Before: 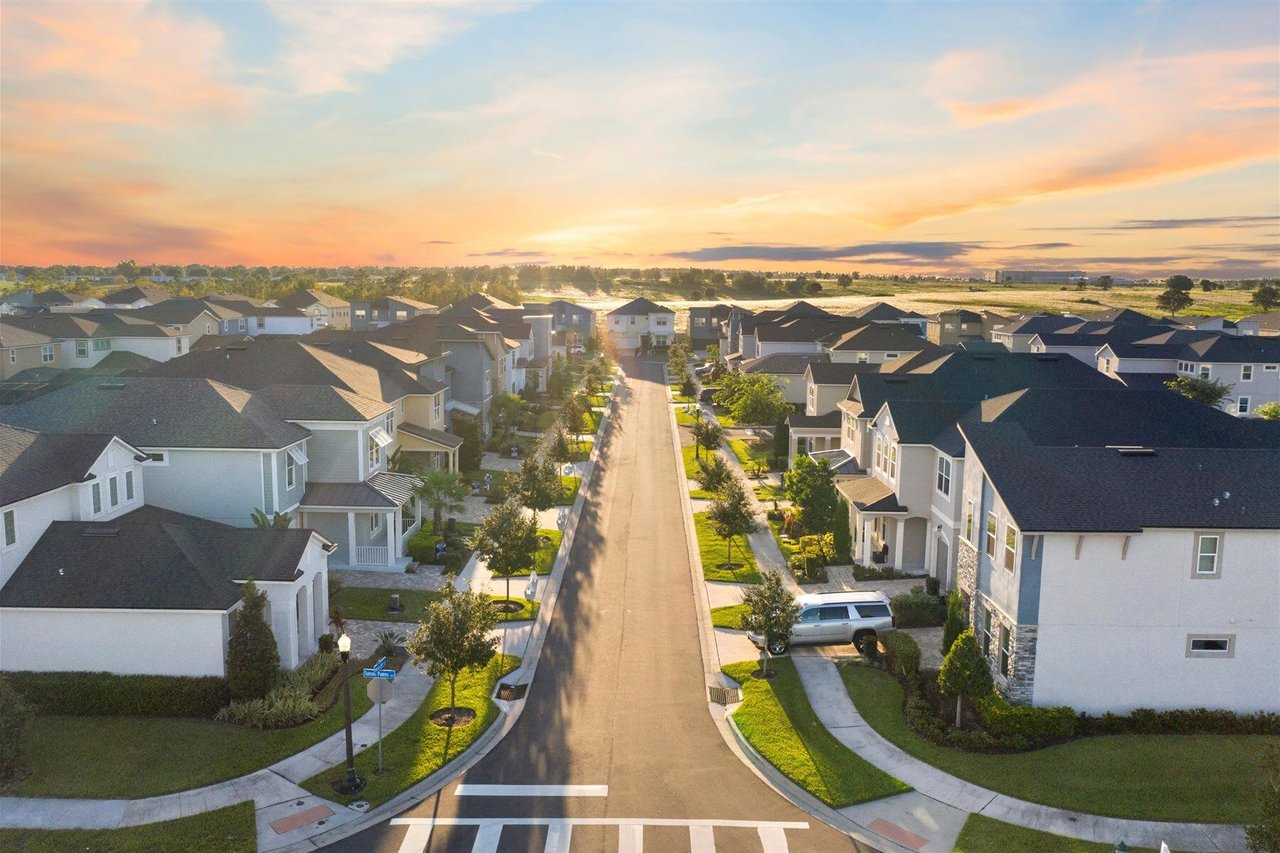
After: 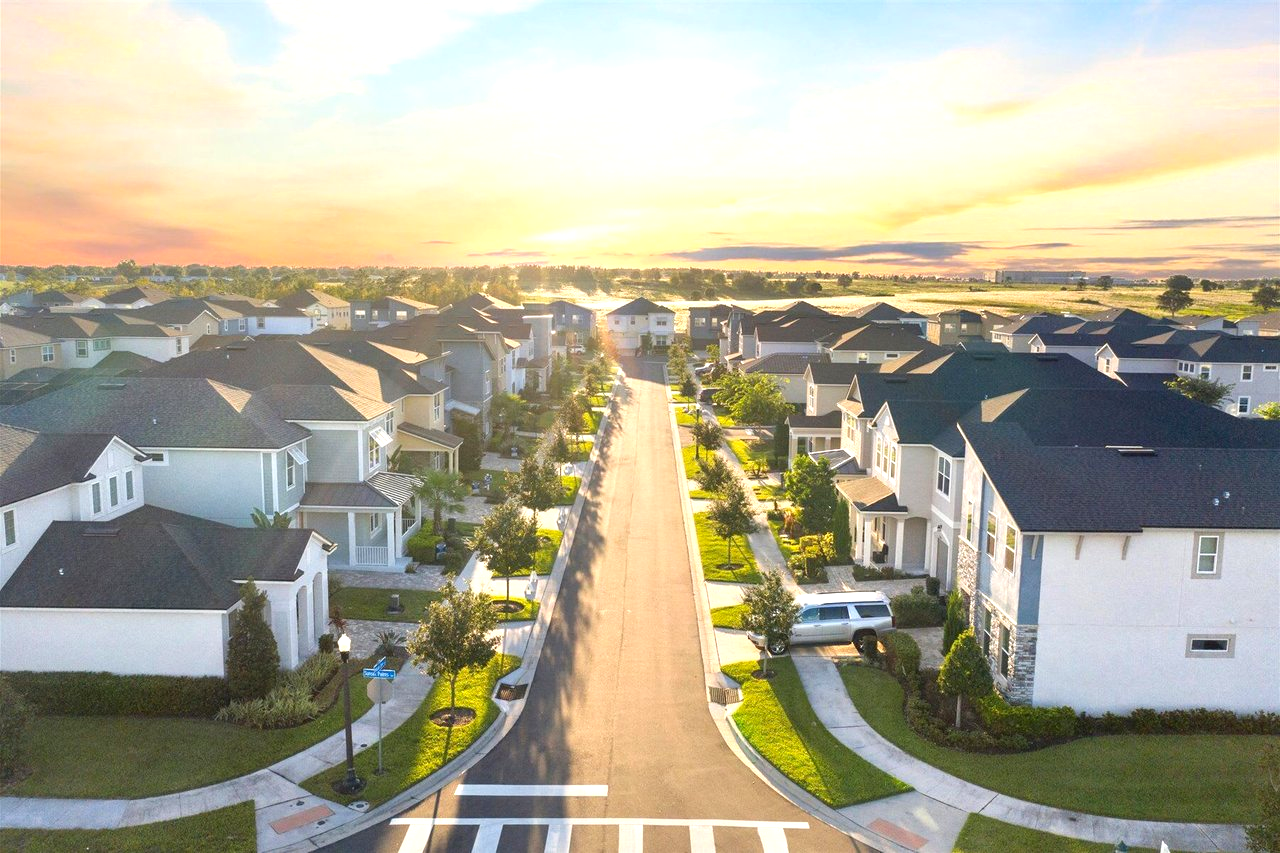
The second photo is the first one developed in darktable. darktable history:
exposure: exposure 0.607 EV, compensate highlight preservation false
contrast brightness saturation: contrast -0.024, brightness -0.006, saturation 0.036
